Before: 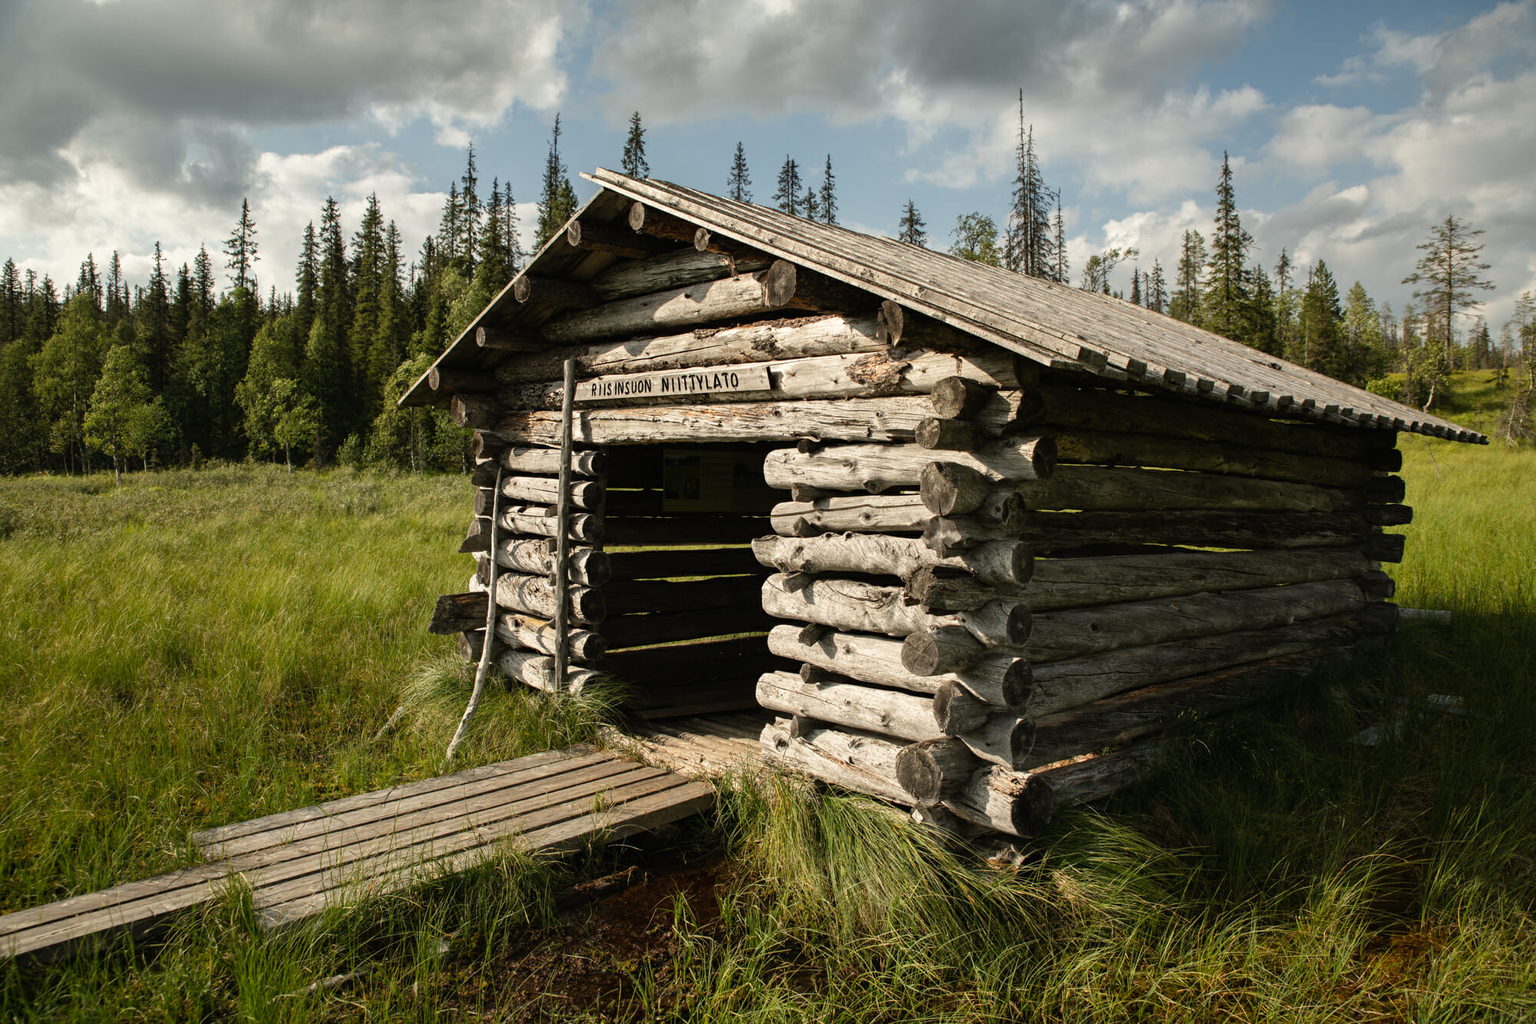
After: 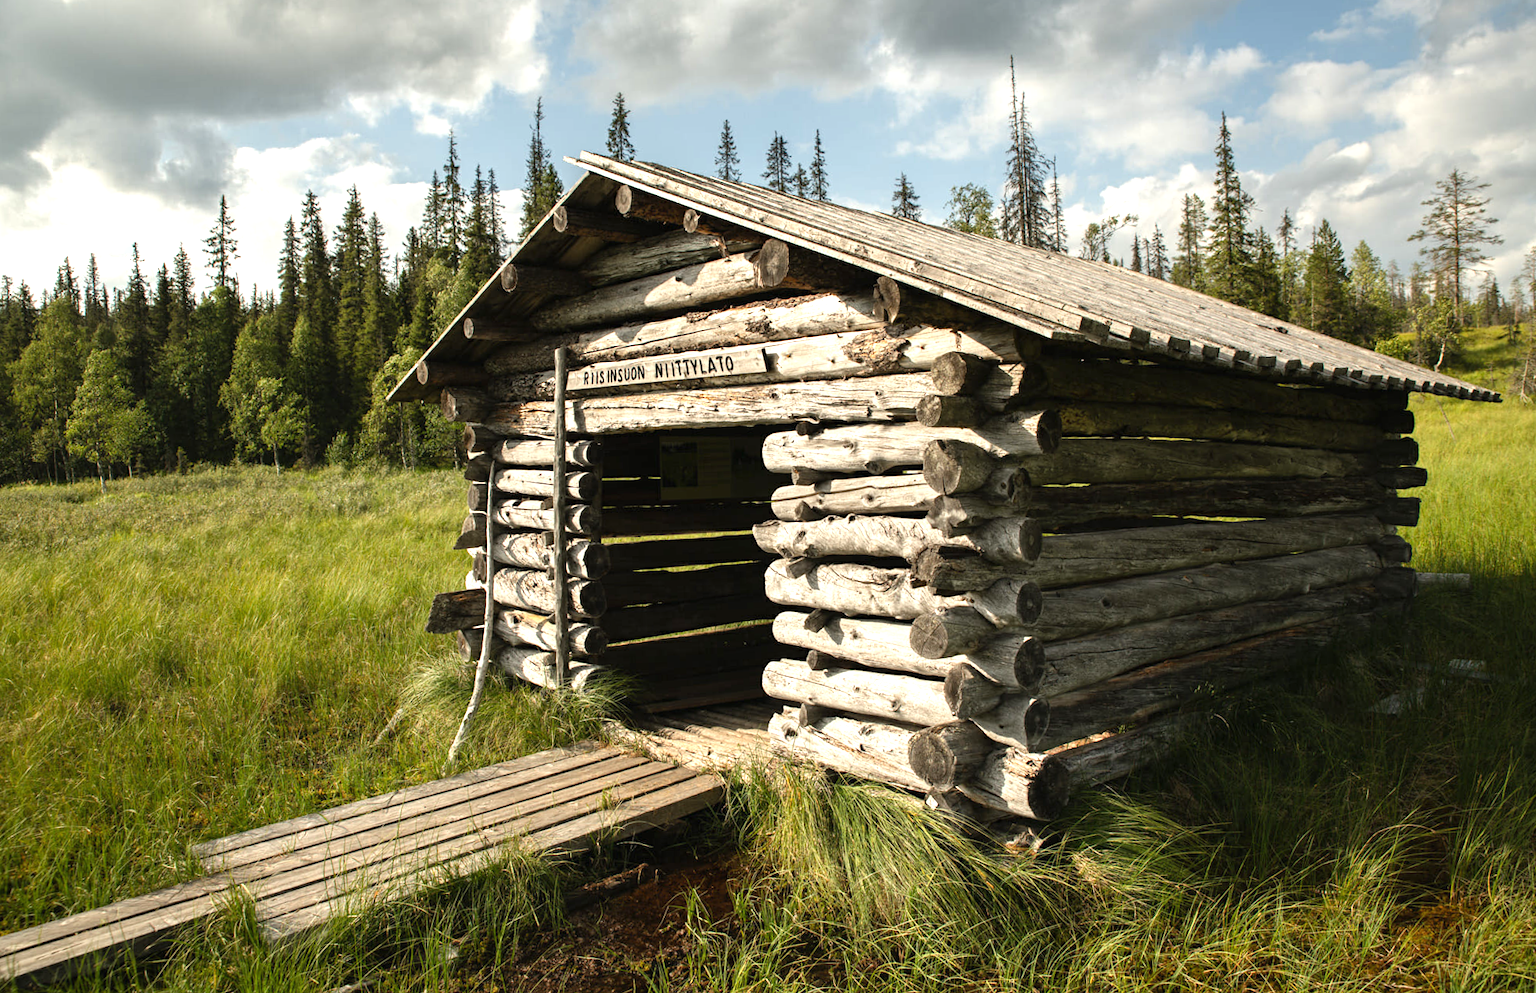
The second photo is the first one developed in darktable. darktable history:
exposure: black level correction 0, exposure 0.7 EV, compensate exposure bias true, compensate highlight preservation false
rotate and perspective: rotation -2°, crop left 0.022, crop right 0.978, crop top 0.049, crop bottom 0.951
